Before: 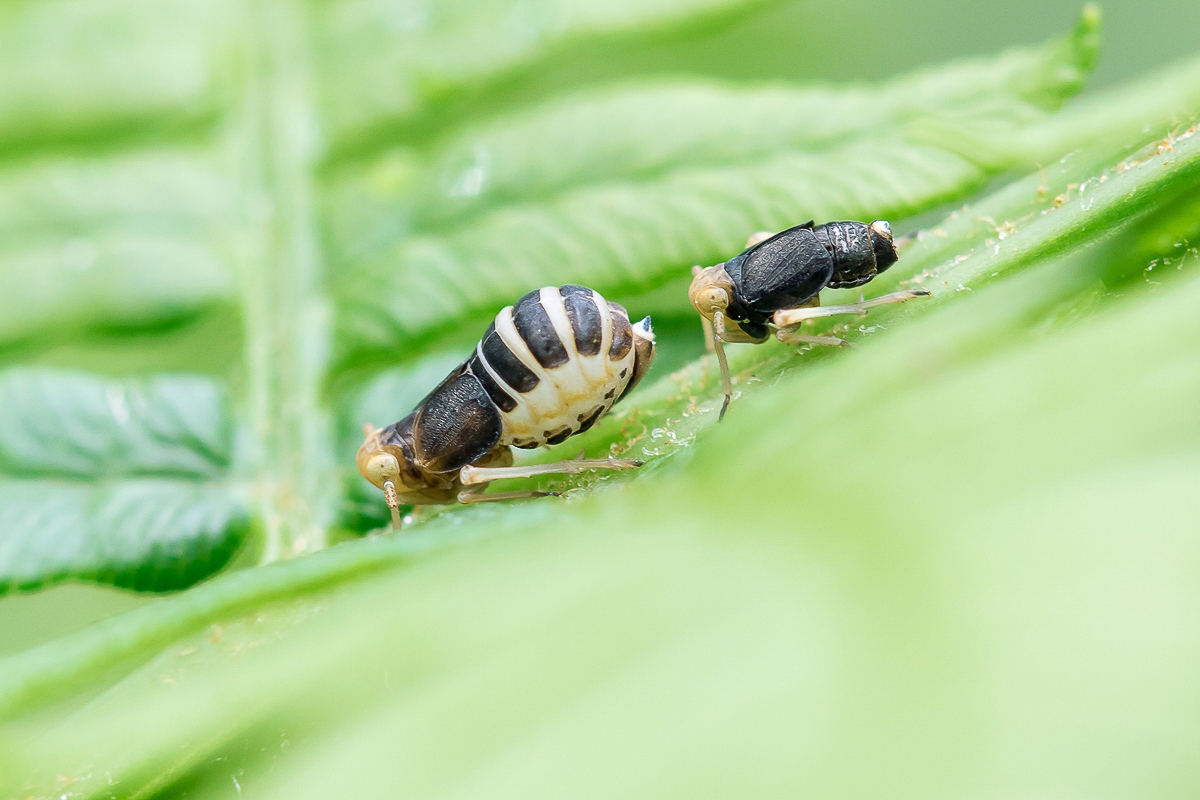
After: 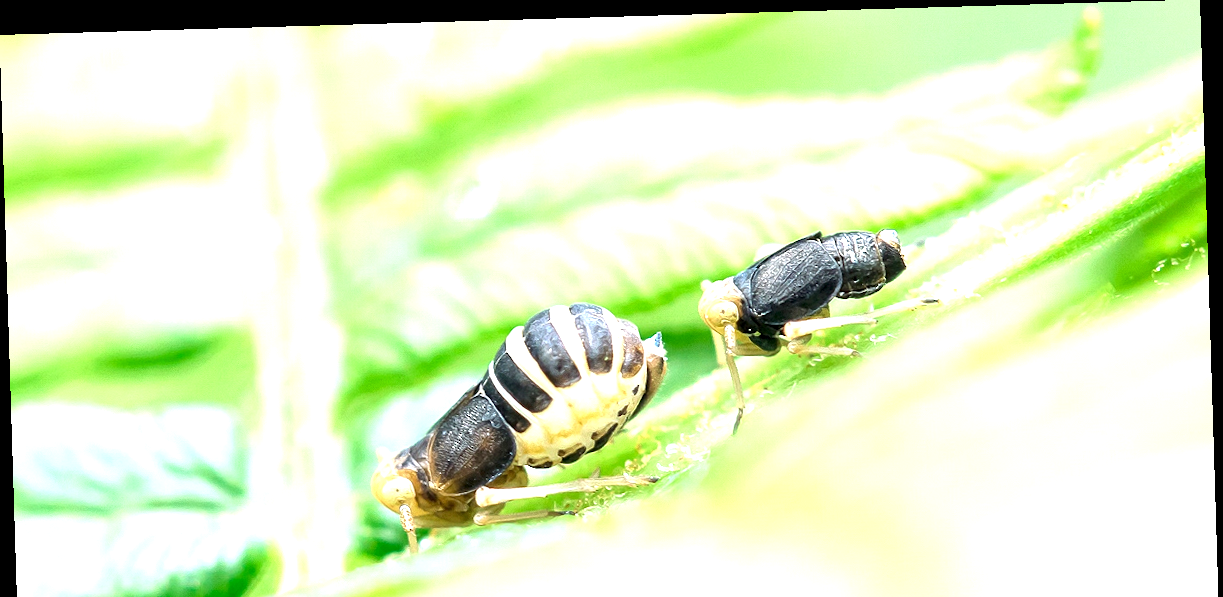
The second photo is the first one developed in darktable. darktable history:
exposure: exposure 1.223 EV, compensate highlight preservation false
rotate and perspective: rotation -1.77°, lens shift (horizontal) 0.004, automatic cropping off
local contrast: highlights 100%, shadows 100%, detail 120%, midtone range 0.2
crop: bottom 28.576%
